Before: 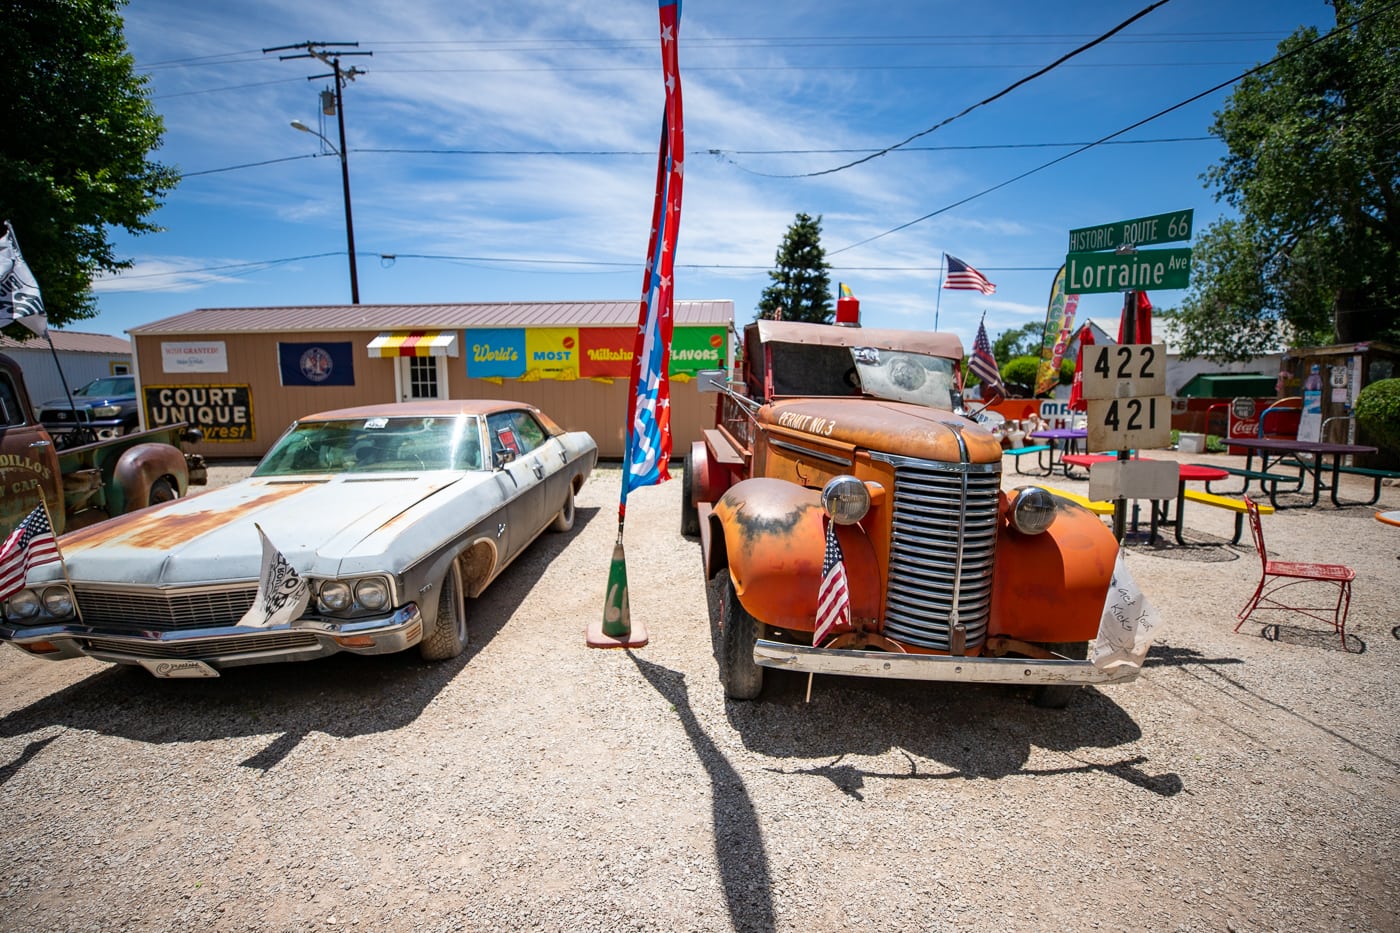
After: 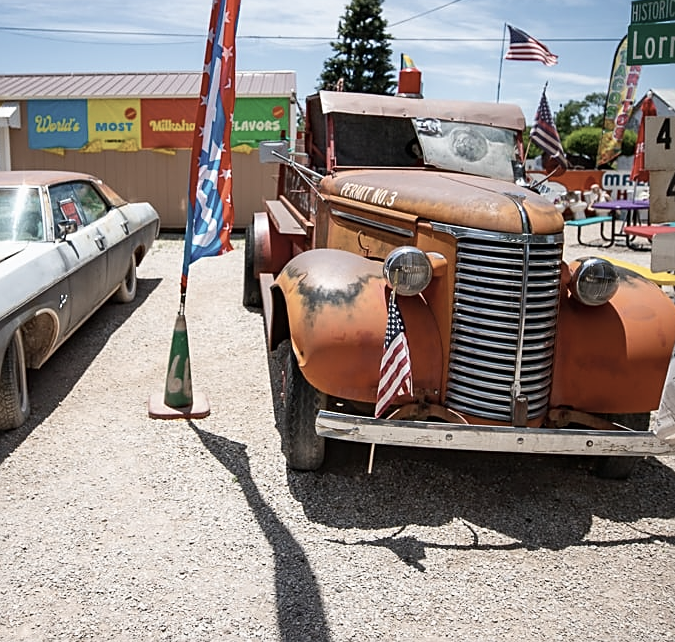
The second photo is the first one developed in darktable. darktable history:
crop: left 31.328%, top 24.612%, right 20.449%, bottom 6.507%
contrast brightness saturation: contrast 0.1, saturation -0.373
sharpen: on, module defaults
contrast equalizer: y [[0.51, 0.537, 0.559, 0.574, 0.599, 0.618], [0.5 ×6], [0.5 ×6], [0 ×6], [0 ×6]], mix -0.206
